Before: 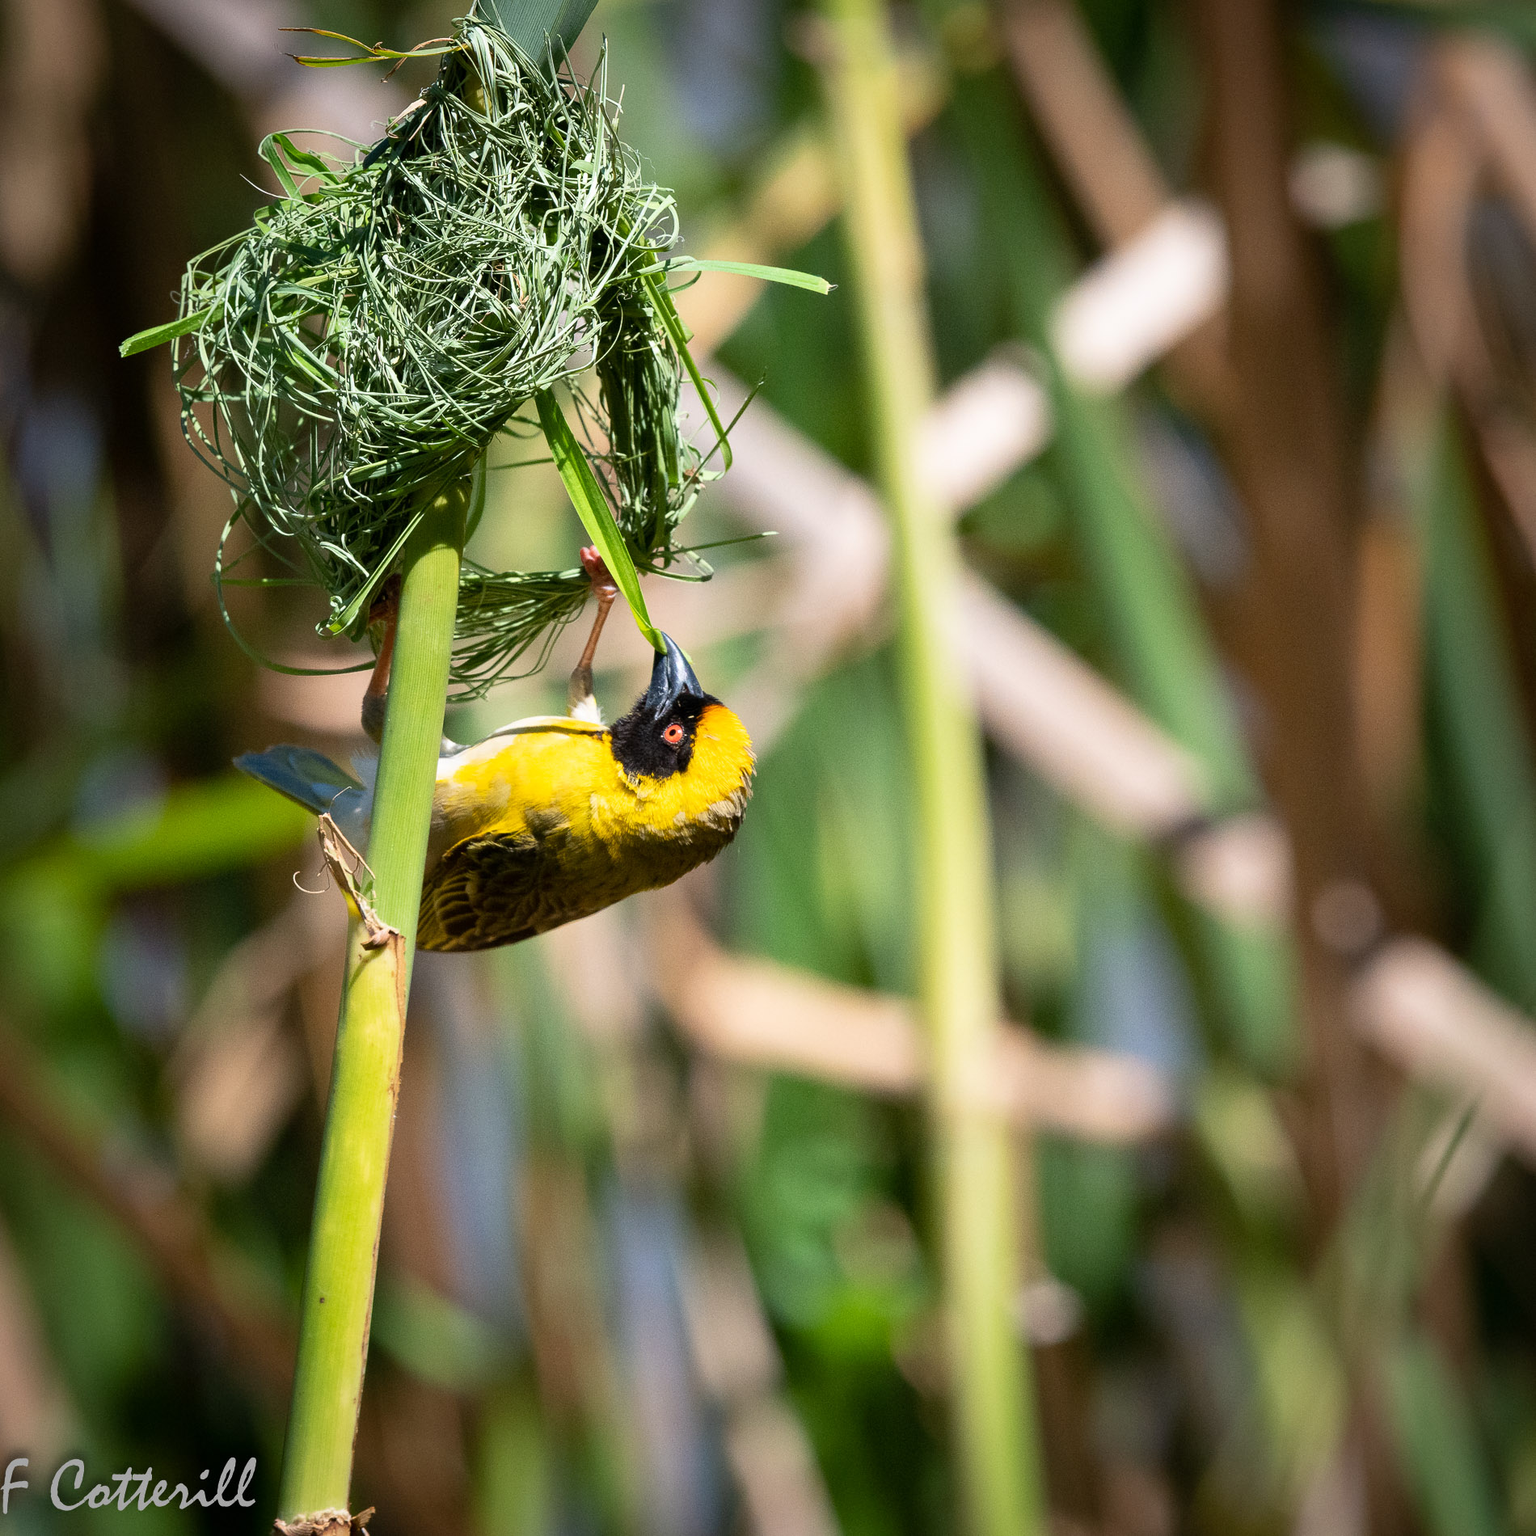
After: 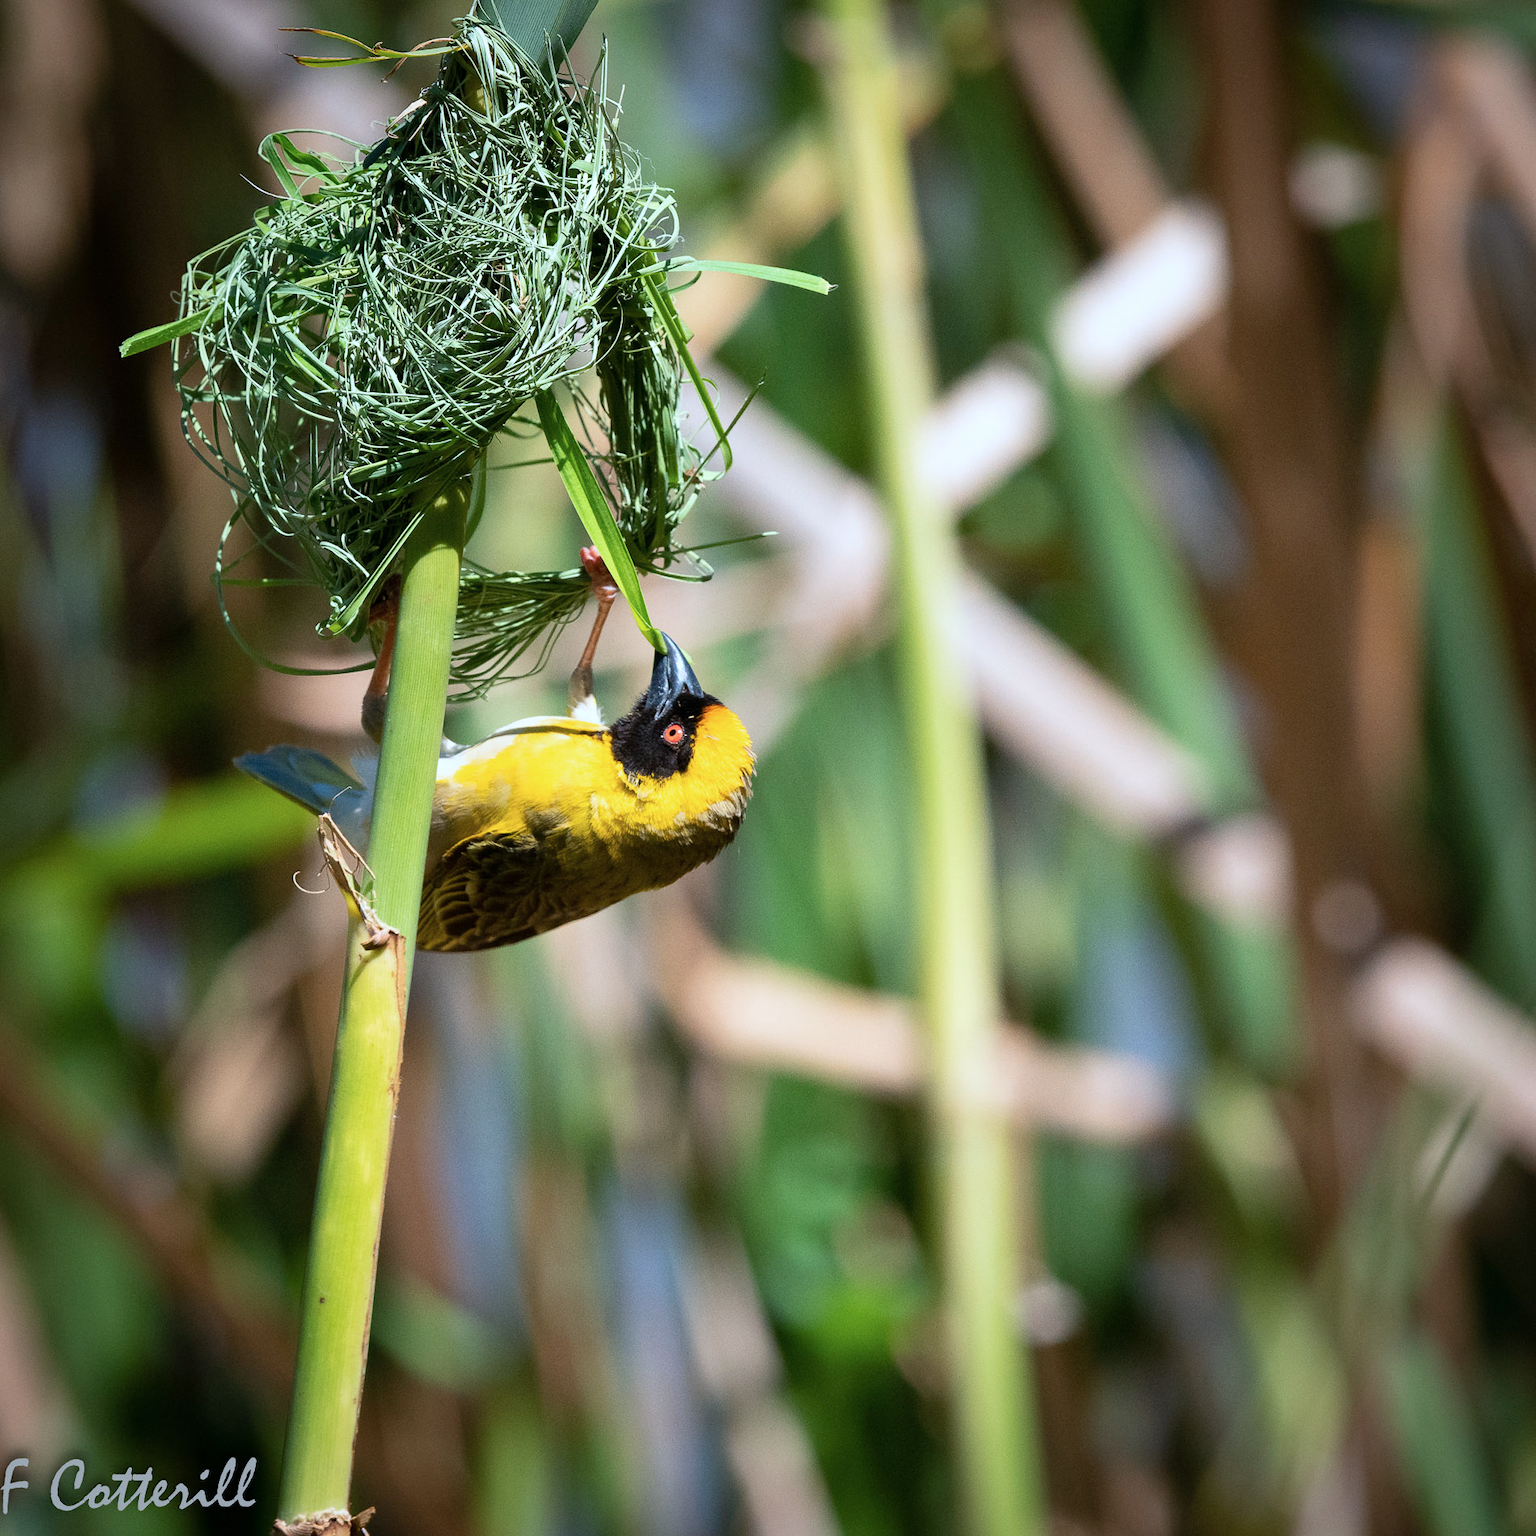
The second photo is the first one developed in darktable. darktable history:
color correction: highlights a* -3.96, highlights b* -11.13
